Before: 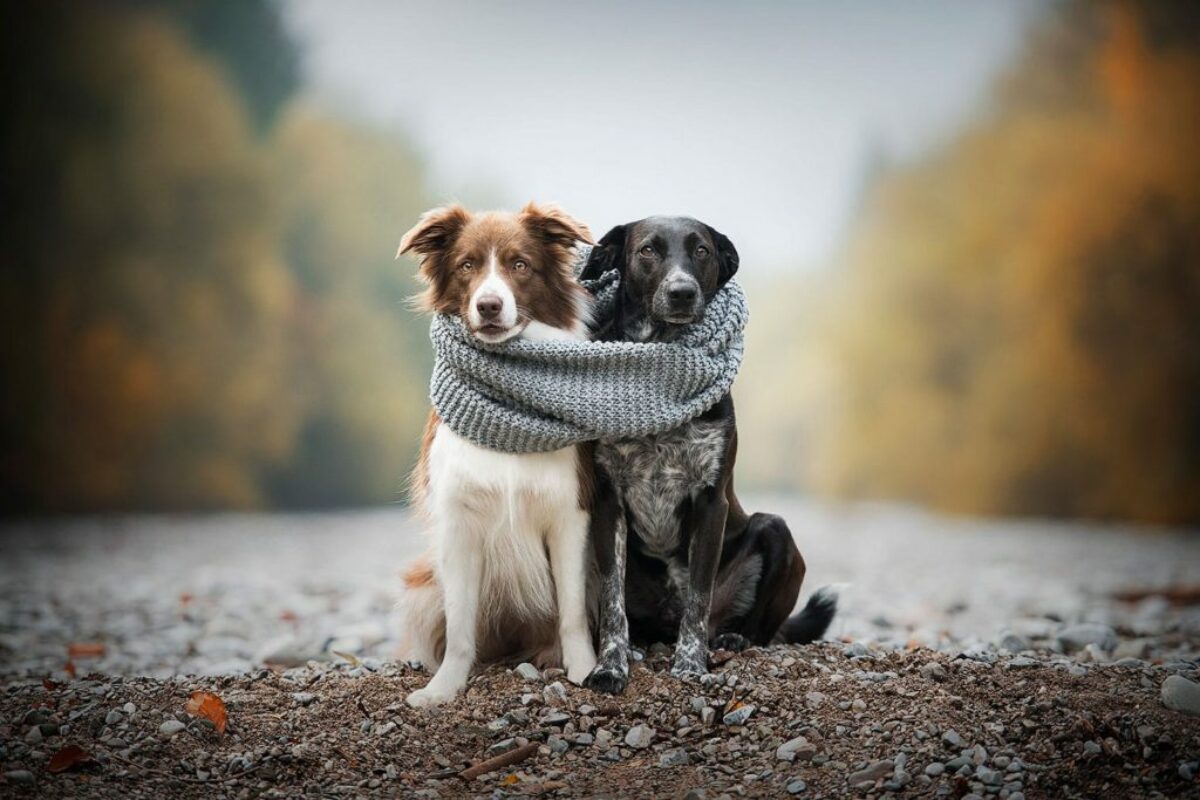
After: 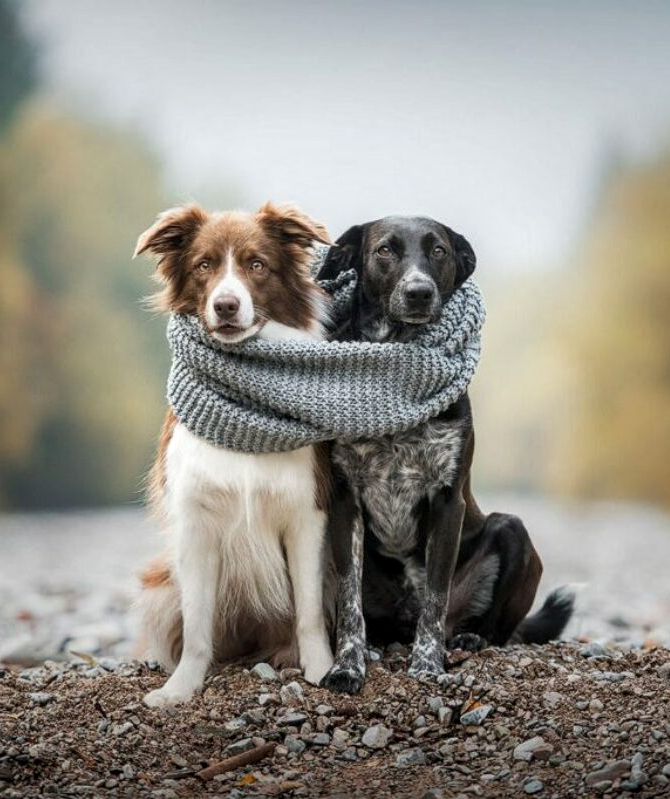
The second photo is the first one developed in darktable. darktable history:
local contrast: on, module defaults
crop: left 21.991%, right 22.095%, bottom 0.013%
